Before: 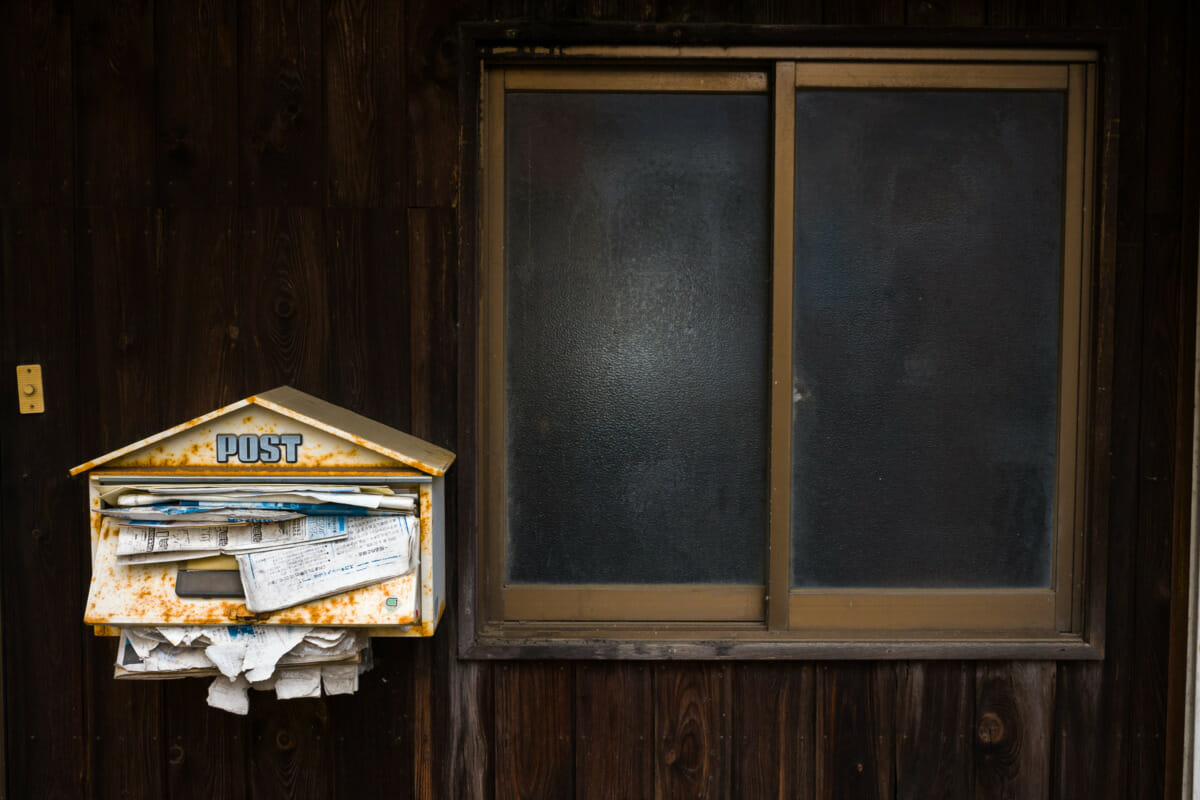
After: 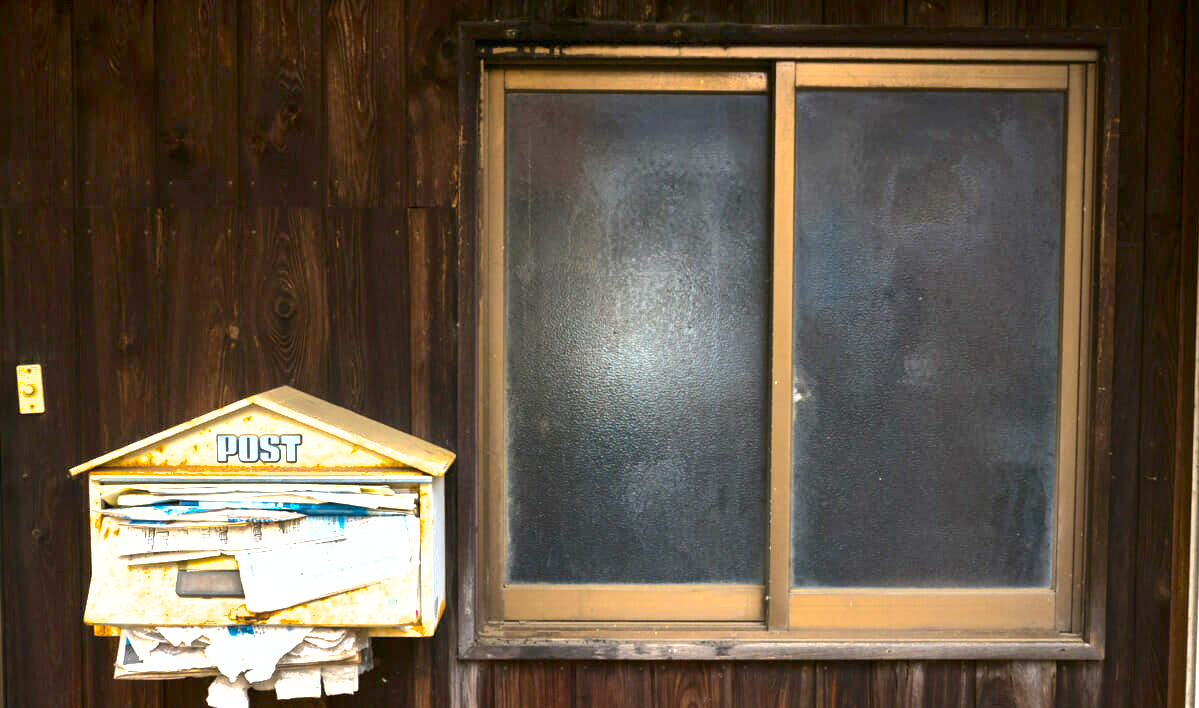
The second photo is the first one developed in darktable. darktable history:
contrast brightness saturation: contrast 0.223
exposure: black level correction 0, exposure 2.135 EV, compensate highlight preservation false
crop and rotate: top 0%, bottom 11.43%
shadows and highlights: on, module defaults
